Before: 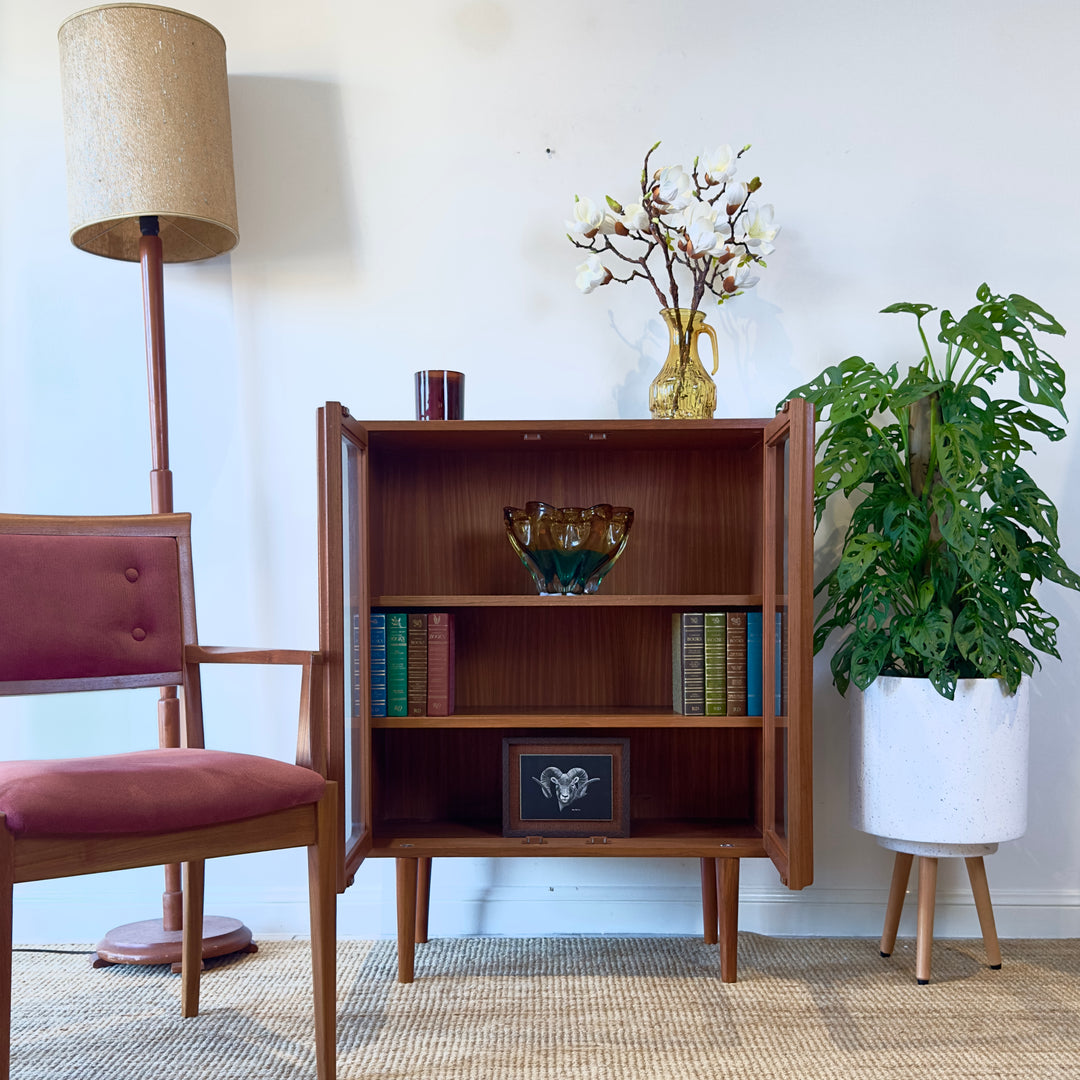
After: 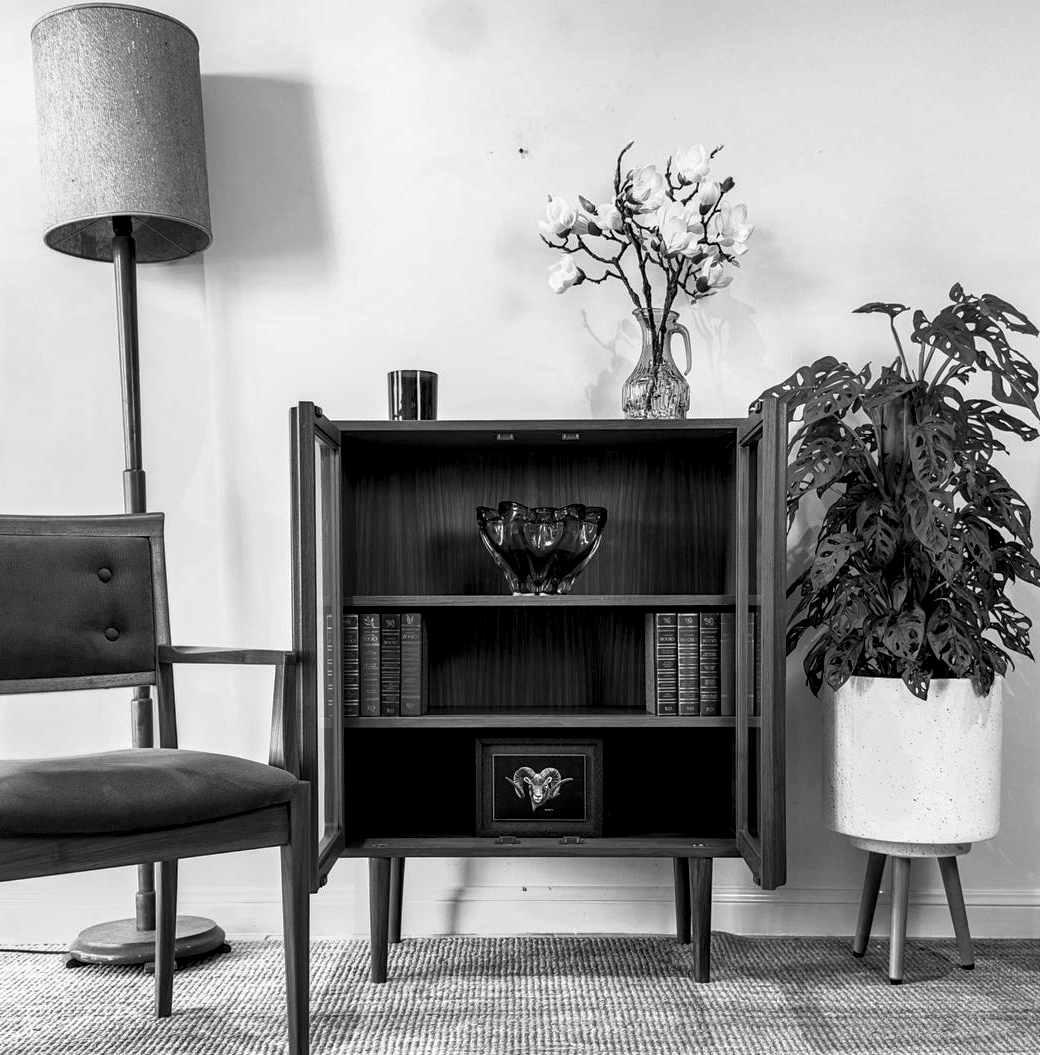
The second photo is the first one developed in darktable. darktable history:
local contrast: highlights 65%, shadows 54%, detail 169%, midtone range 0.514
crop and rotate: left 2.536%, right 1.107%, bottom 2.246%
monochrome: a 0, b 0, size 0.5, highlights 0.57
